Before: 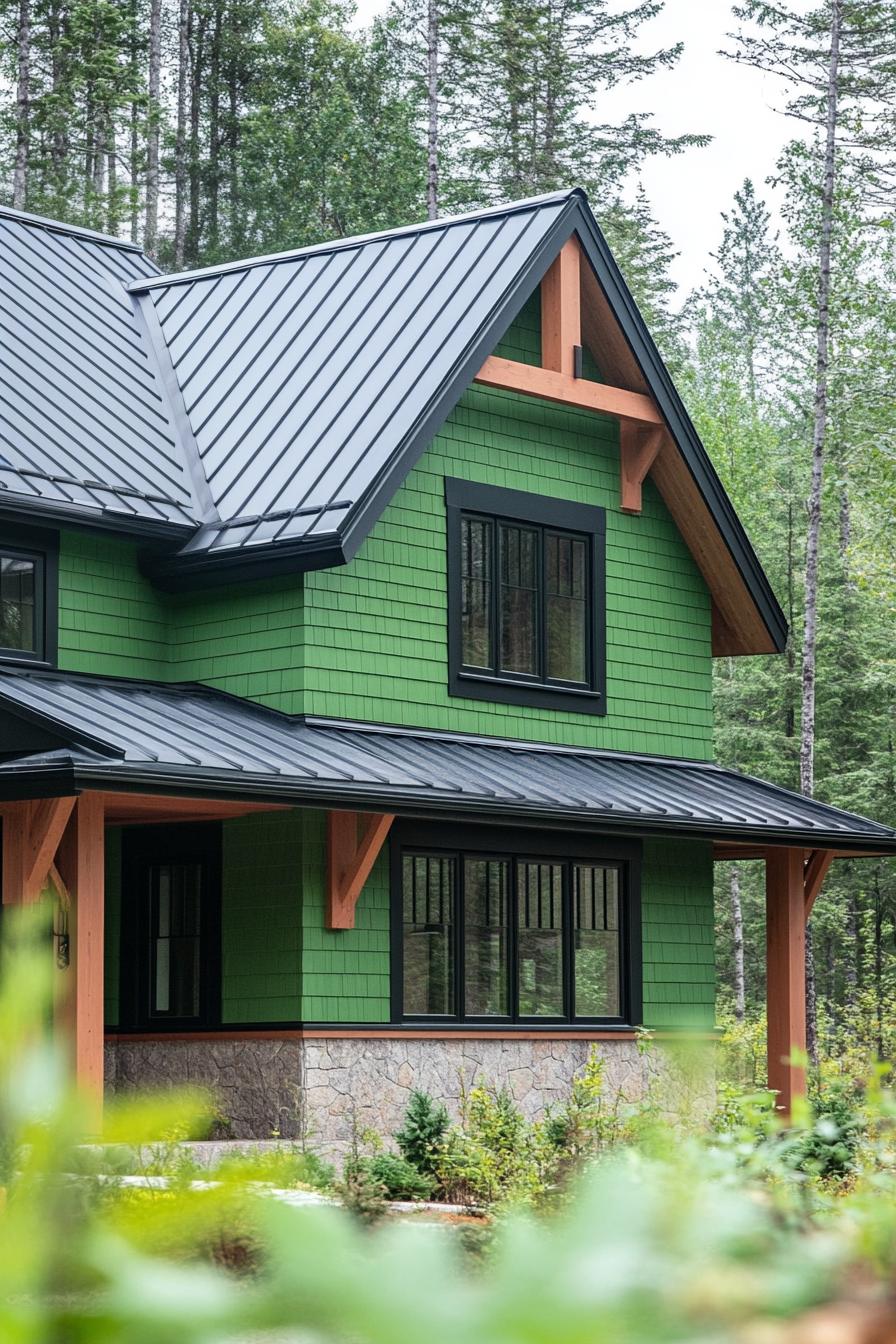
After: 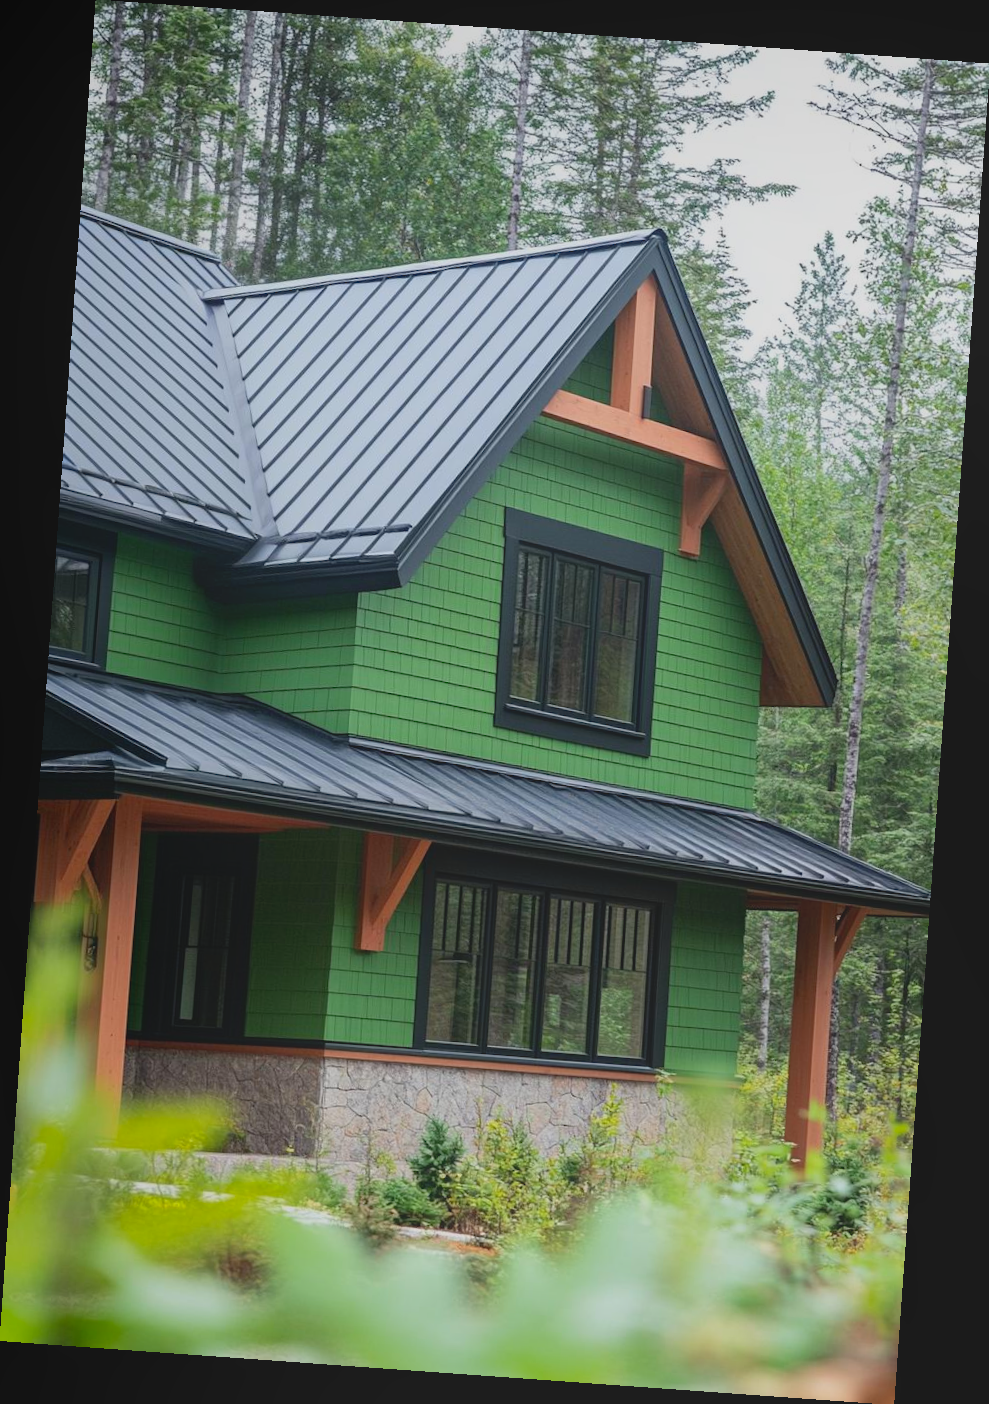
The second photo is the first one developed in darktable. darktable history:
local contrast: detail 69%
rotate and perspective: rotation 4.1°, automatic cropping off
